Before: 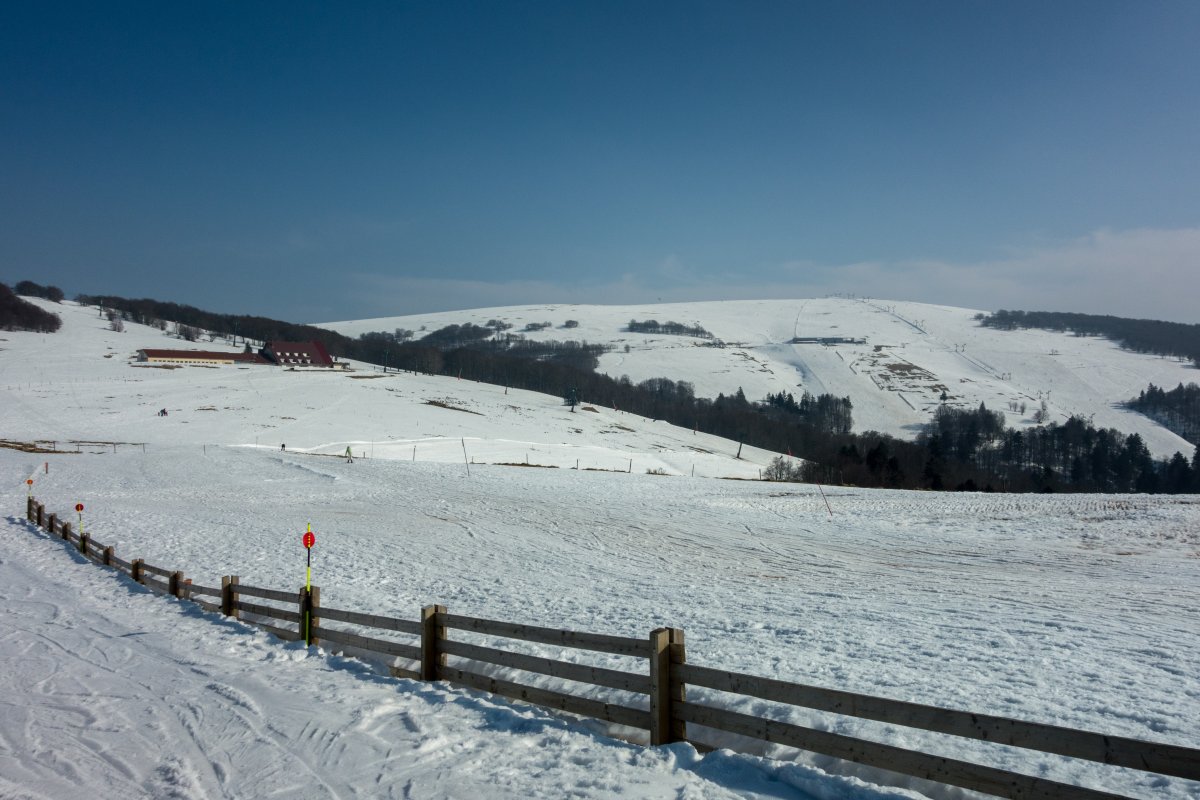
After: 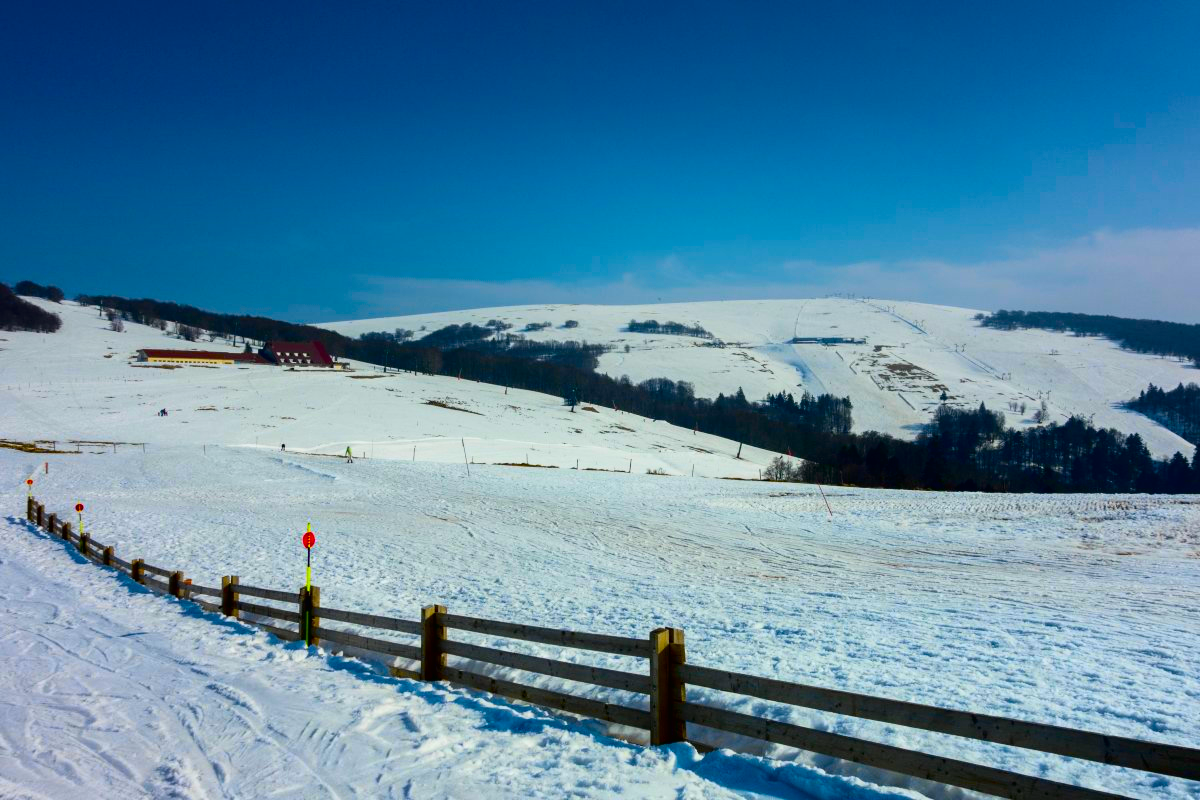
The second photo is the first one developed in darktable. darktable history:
color balance: input saturation 134.34%, contrast -10.04%, contrast fulcrum 19.67%, output saturation 133.51%
graduated density: rotation -0.352°, offset 57.64
levels: levels [0, 0.492, 0.984]
tone curve: curves: ch0 [(0, 0.006) (0.046, 0.011) (0.13, 0.062) (0.338, 0.327) (0.494, 0.55) (0.728, 0.835) (1, 1)]; ch1 [(0, 0) (0.346, 0.324) (0.45, 0.431) (0.5, 0.5) (0.522, 0.517) (0.55, 0.57) (1, 1)]; ch2 [(0, 0) (0.453, 0.418) (0.5, 0.5) (0.526, 0.524) (0.554, 0.598) (0.622, 0.679) (0.707, 0.761) (1, 1)], color space Lab, independent channels, preserve colors none
